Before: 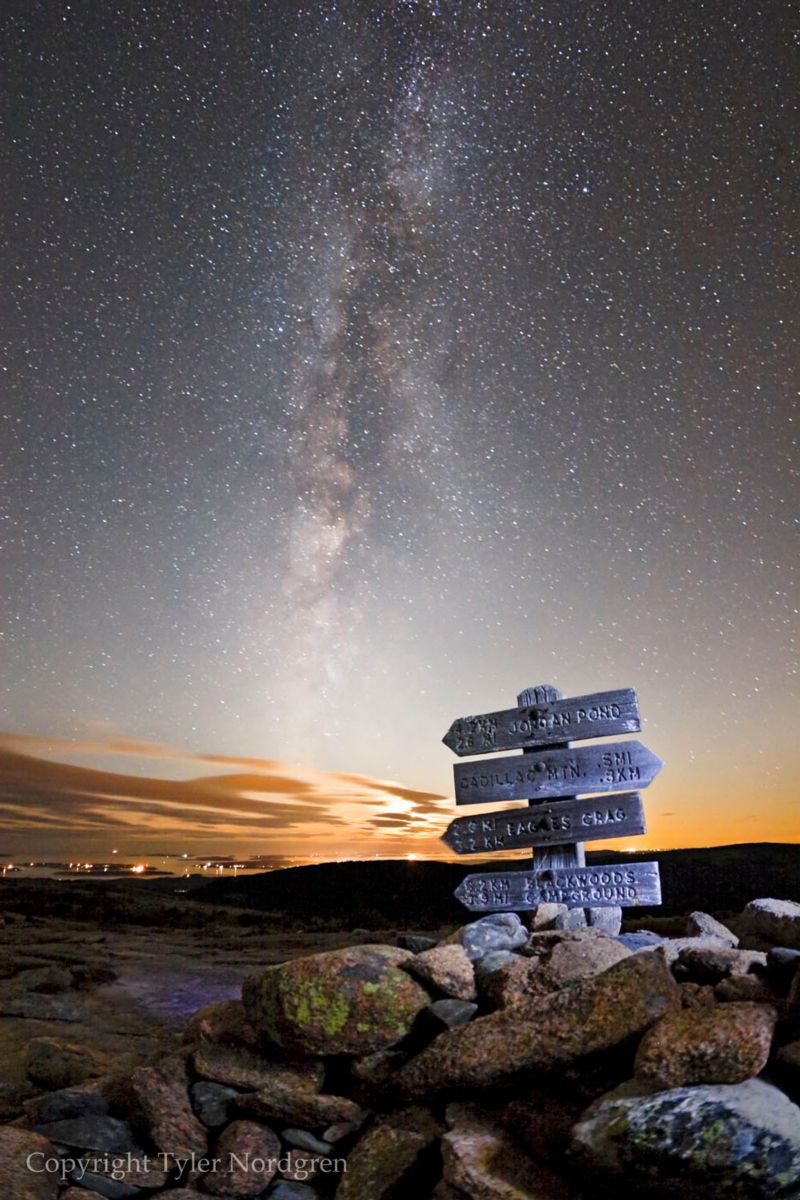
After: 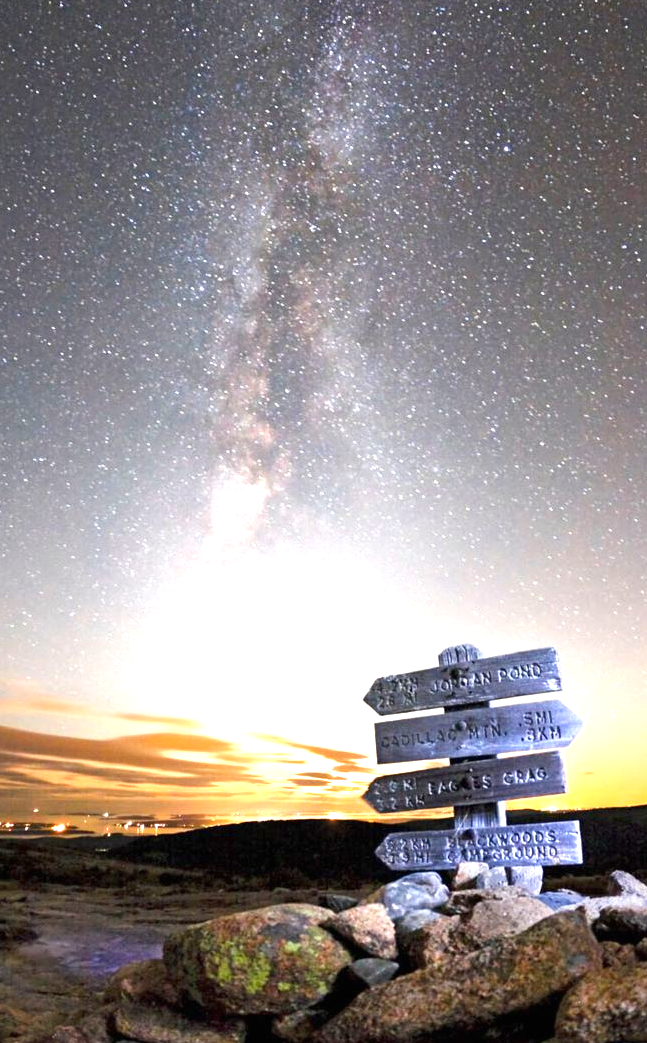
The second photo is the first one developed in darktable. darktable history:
exposure: black level correction 0, exposure 1.2 EV, compensate exposure bias true, compensate highlight preservation false
crop: left 9.929%, top 3.475%, right 9.188%, bottom 9.529%
